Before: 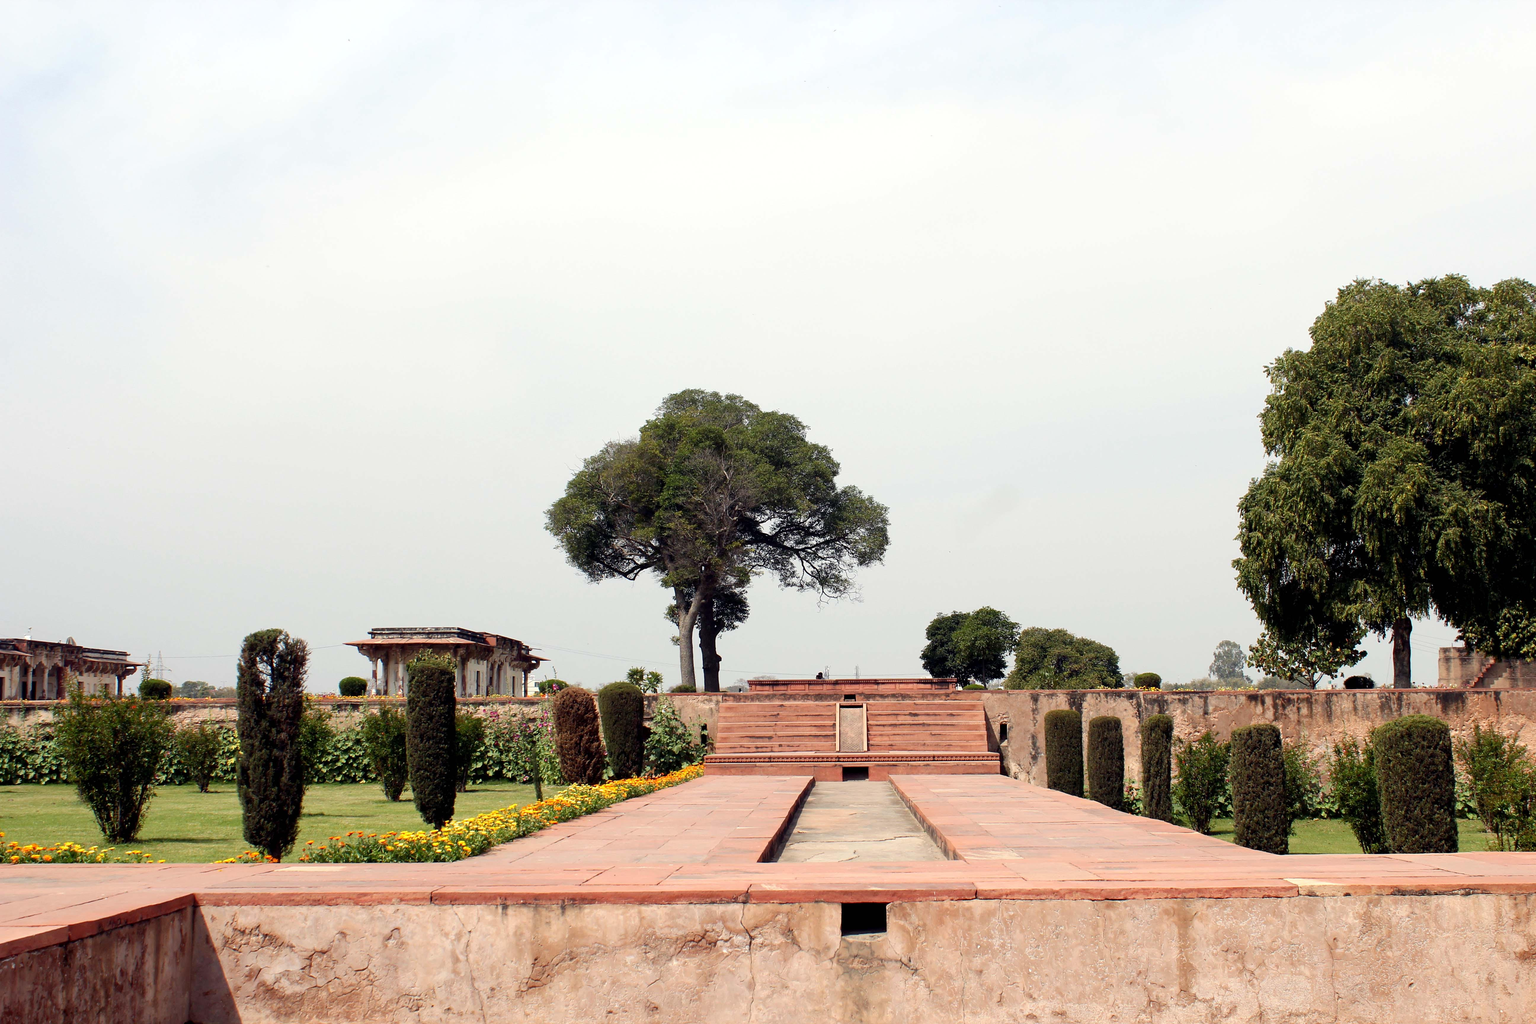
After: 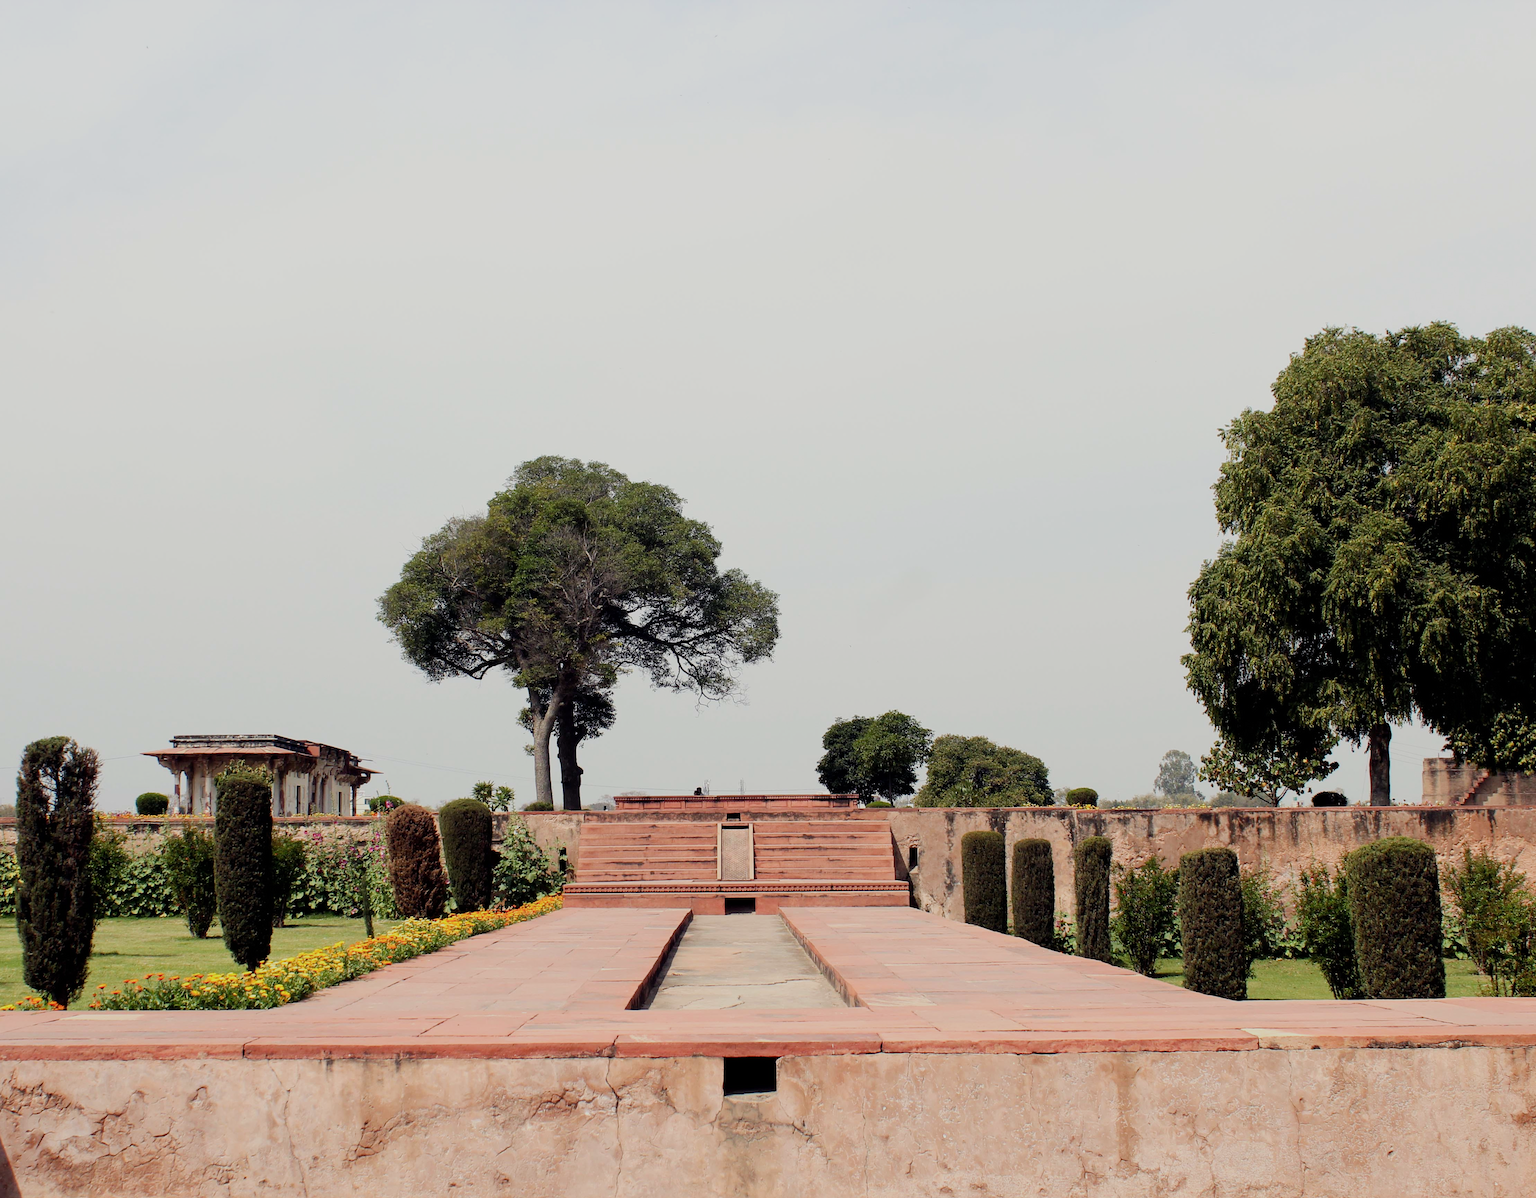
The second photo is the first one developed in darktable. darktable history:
crop and rotate: left 14.548%
filmic rgb: black relative exposure -16 EV, white relative exposure 4.97 EV, threshold 2.99 EV, hardness 6.25, iterations of high-quality reconstruction 0, enable highlight reconstruction true
